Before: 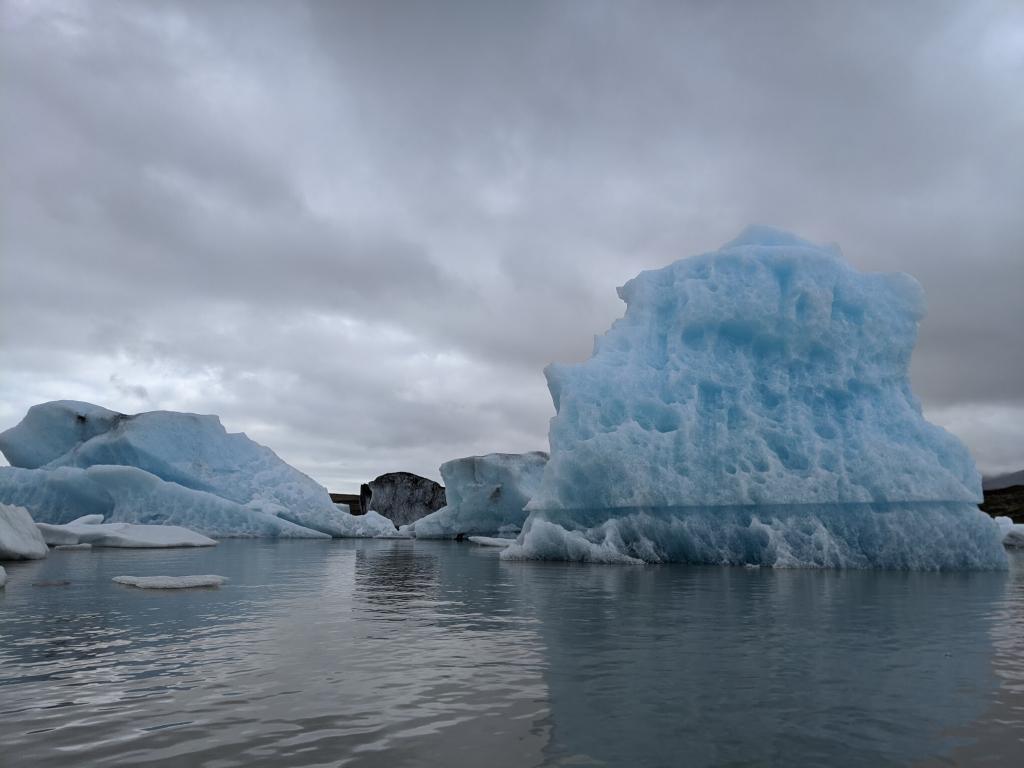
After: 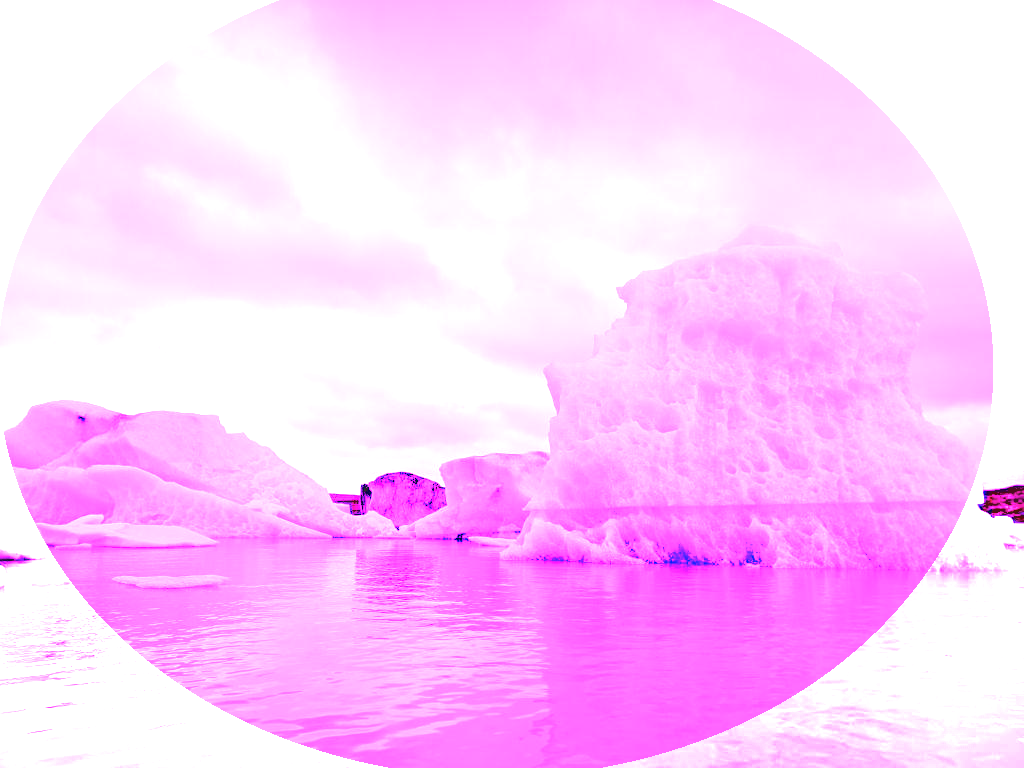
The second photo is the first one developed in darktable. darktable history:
base curve: curves: ch0 [(0.065, 0.026) (0.236, 0.358) (0.53, 0.546) (0.777, 0.841) (0.924, 0.992)], preserve colors average RGB
vignetting: fall-off start 97.23%, saturation -0.024, center (-0.033, -0.042), width/height ratio 1.179, unbound false
local contrast: mode bilateral grid, contrast 20, coarseness 50, detail 120%, midtone range 0.2
exposure: black level correction 0, exposure 1 EV, compensate exposure bias true, compensate highlight preservation false
white balance: red 8, blue 8
